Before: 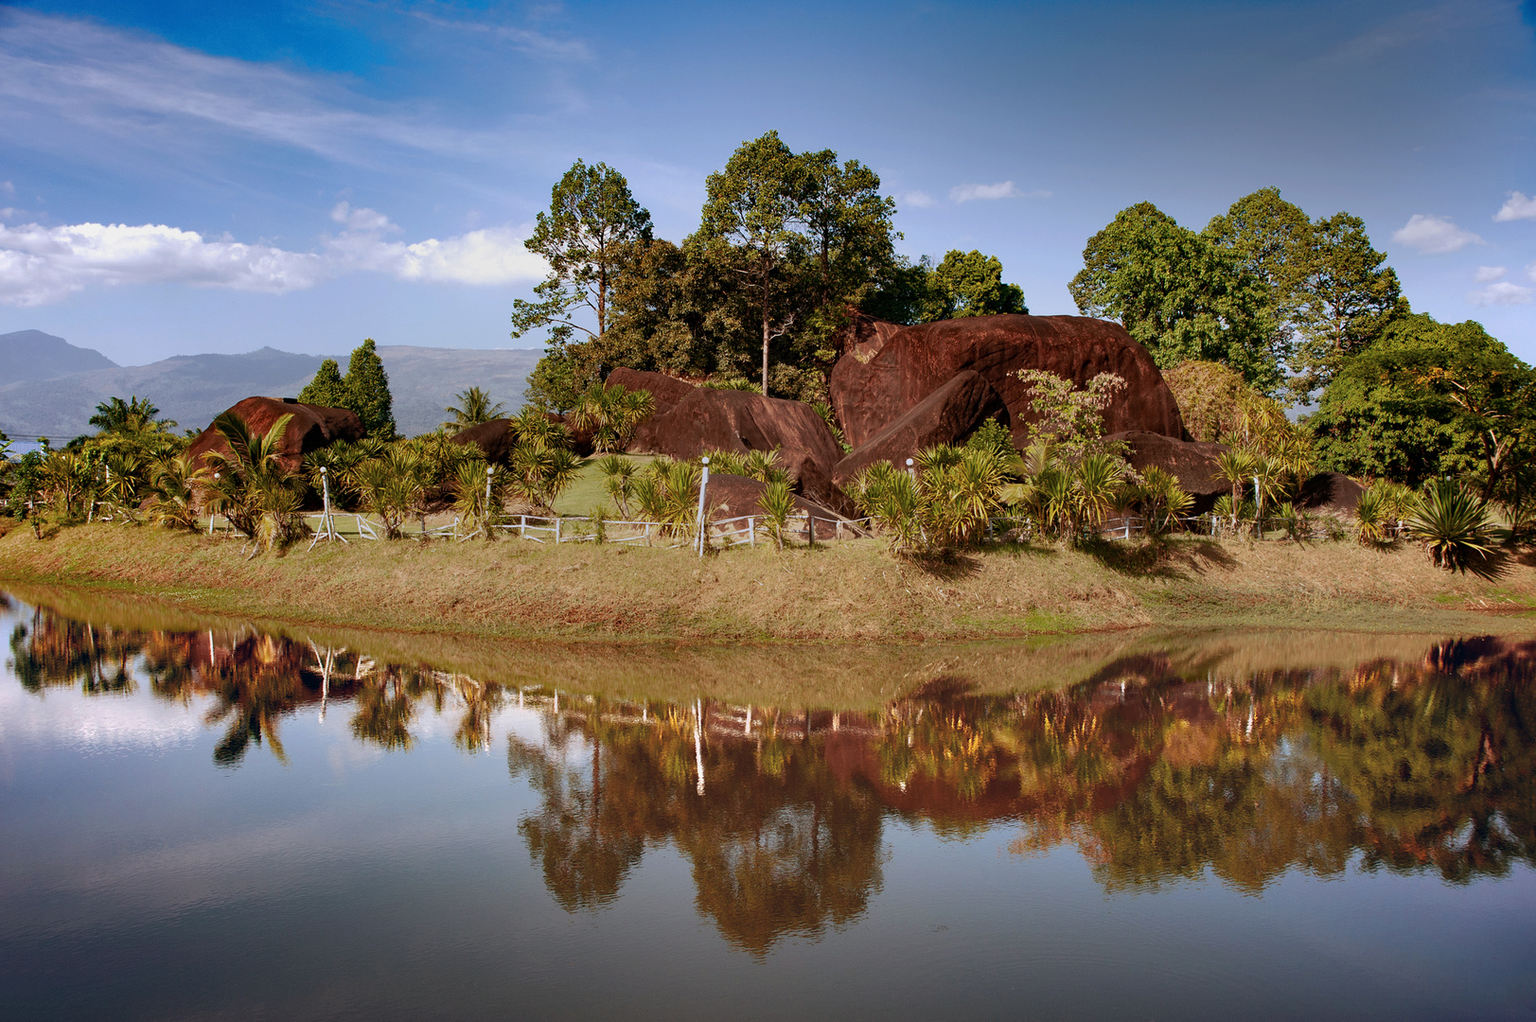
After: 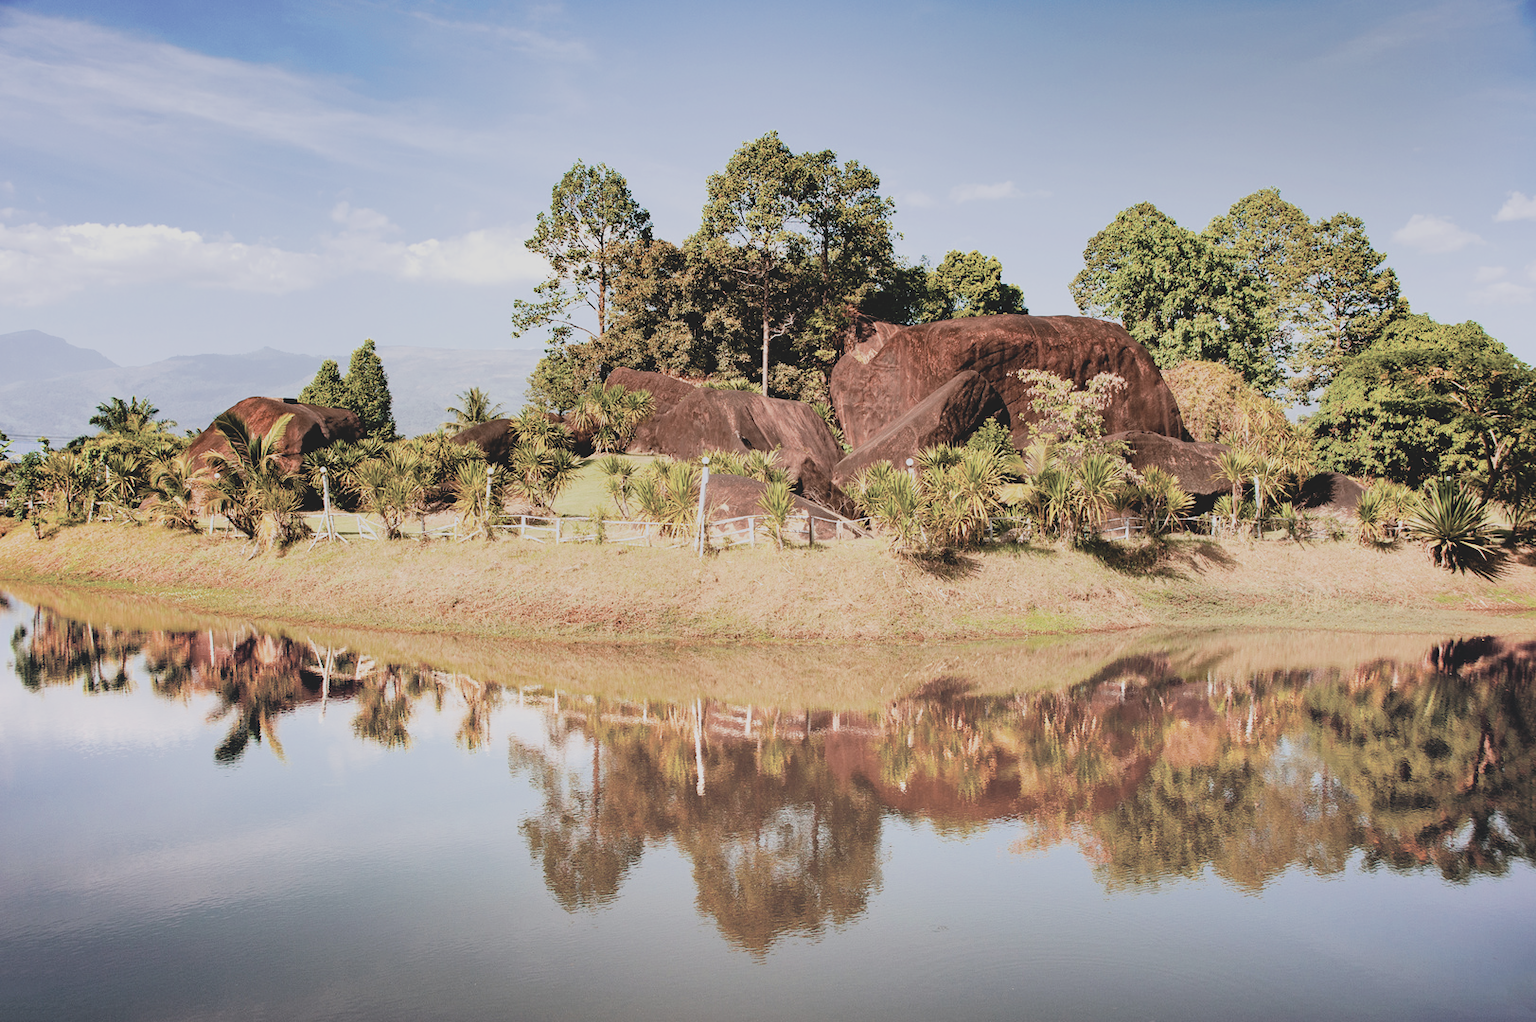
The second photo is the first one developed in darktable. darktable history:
contrast brightness saturation: contrast -0.245, saturation -0.425
exposure: black level correction 0, exposure 1.661 EV, compensate exposure bias true, compensate highlight preservation false
filmic rgb: black relative exposure -7.49 EV, white relative exposure 4.99 EV, hardness 3.34, contrast 1.298
